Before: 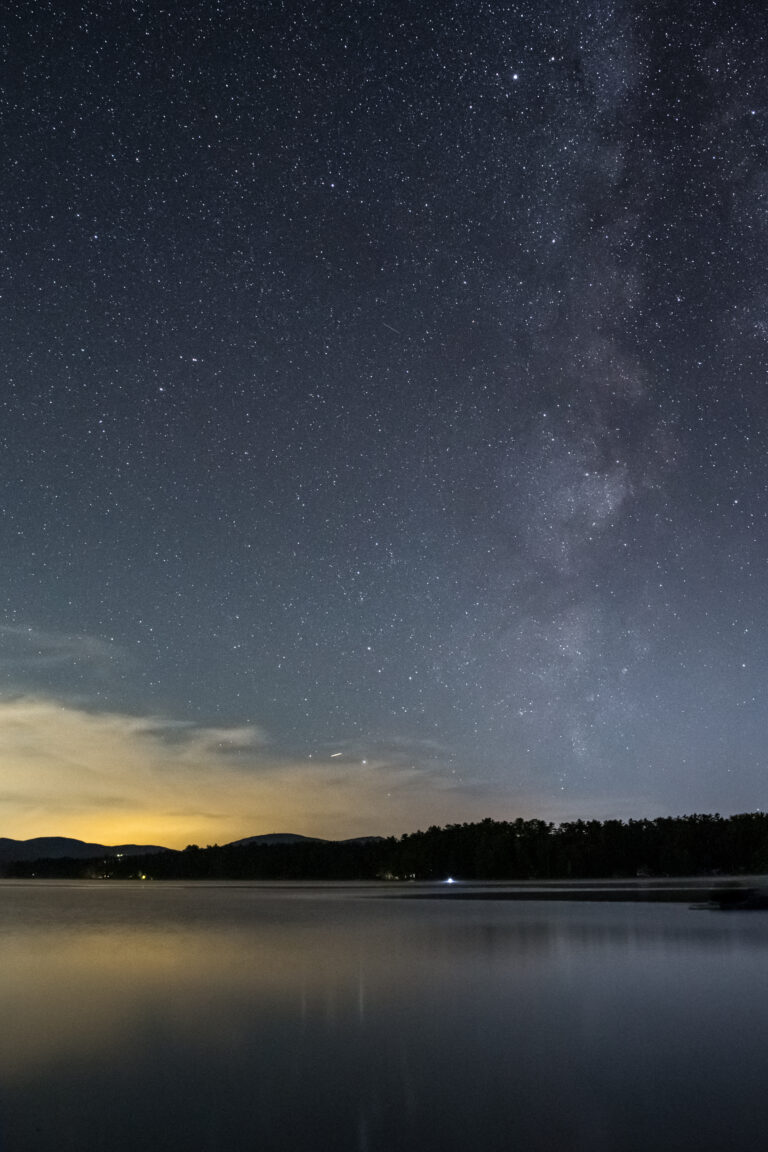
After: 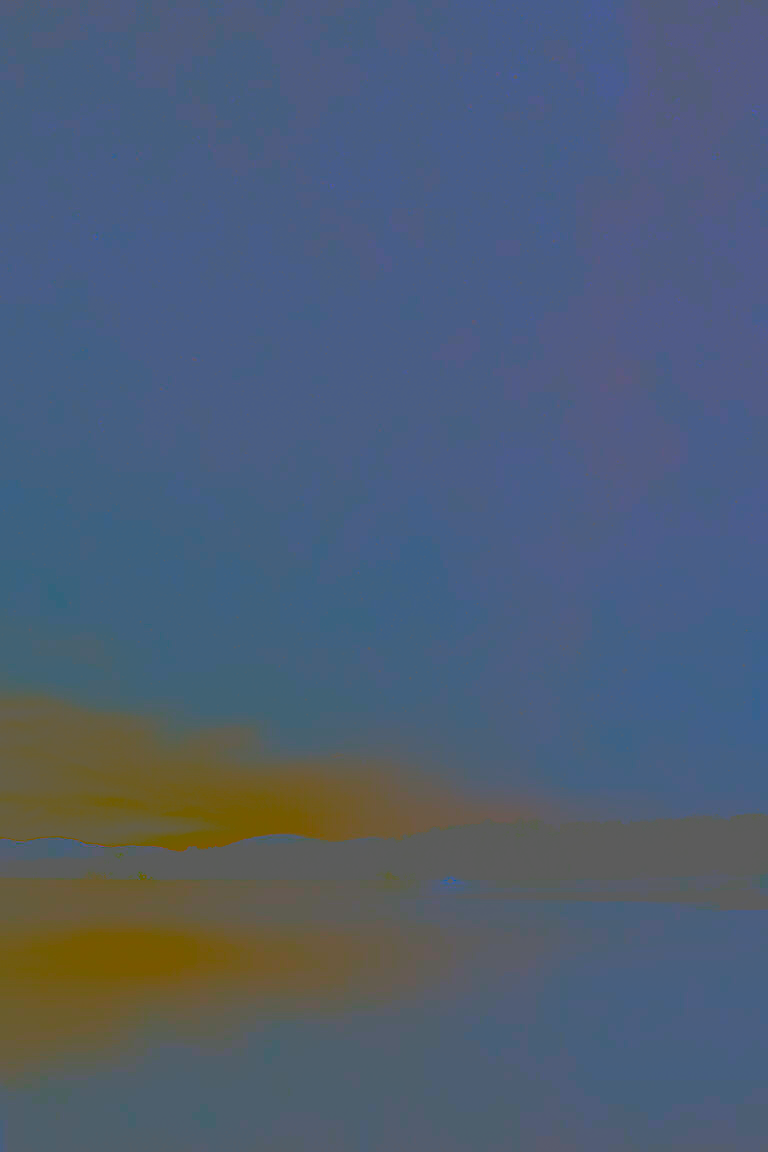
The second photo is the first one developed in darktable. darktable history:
filmic rgb: middle gray luminance 9.23%, black relative exposure -10.55 EV, white relative exposure 3.45 EV, threshold 6 EV, target black luminance 0%, hardness 5.98, latitude 59.69%, contrast 1.087, highlights saturation mix 5%, shadows ↔ highlights balance 29.23%, add noise in highlights 0, preserve chrominance no, color science v3 (2019), use custom middle-gray values true, iterations of high-quality reconstruction 0, contrast in highlights soft, enable highlight reconstruction true
contrast brightness saturation: contrast -0.99, brightness -0.17, saturation 0.75
